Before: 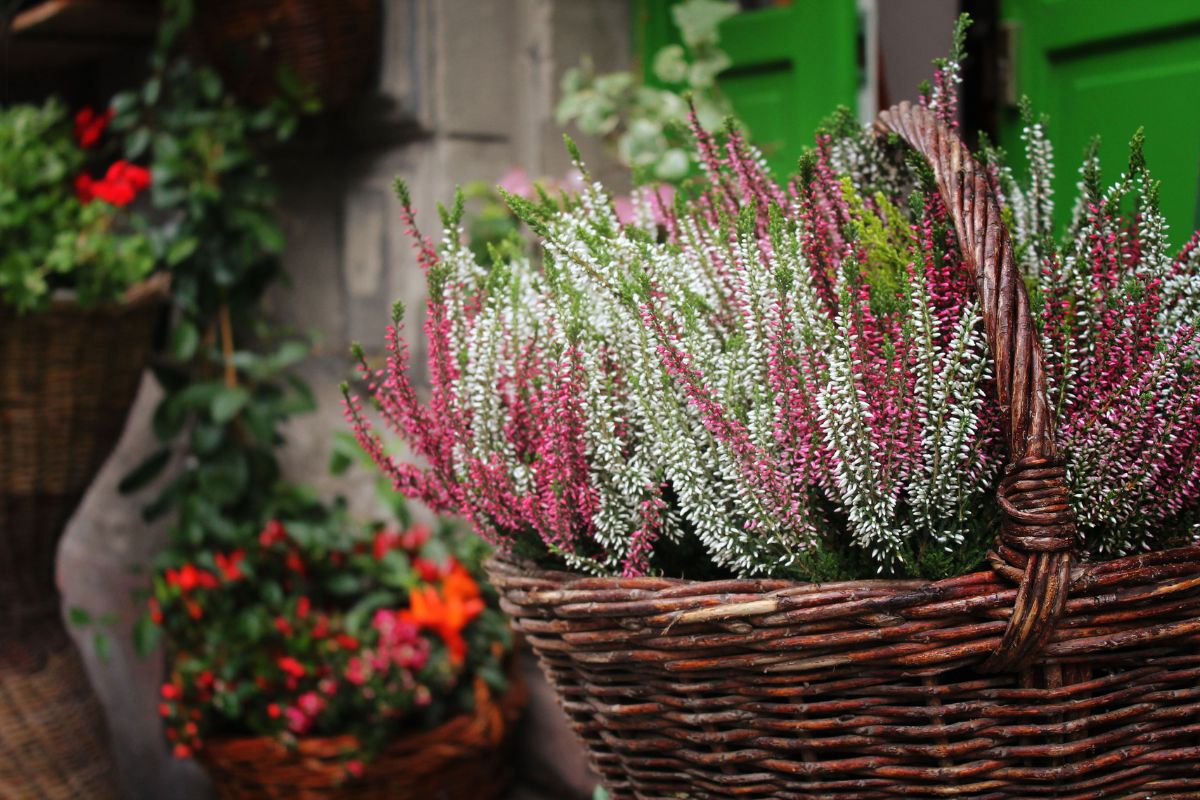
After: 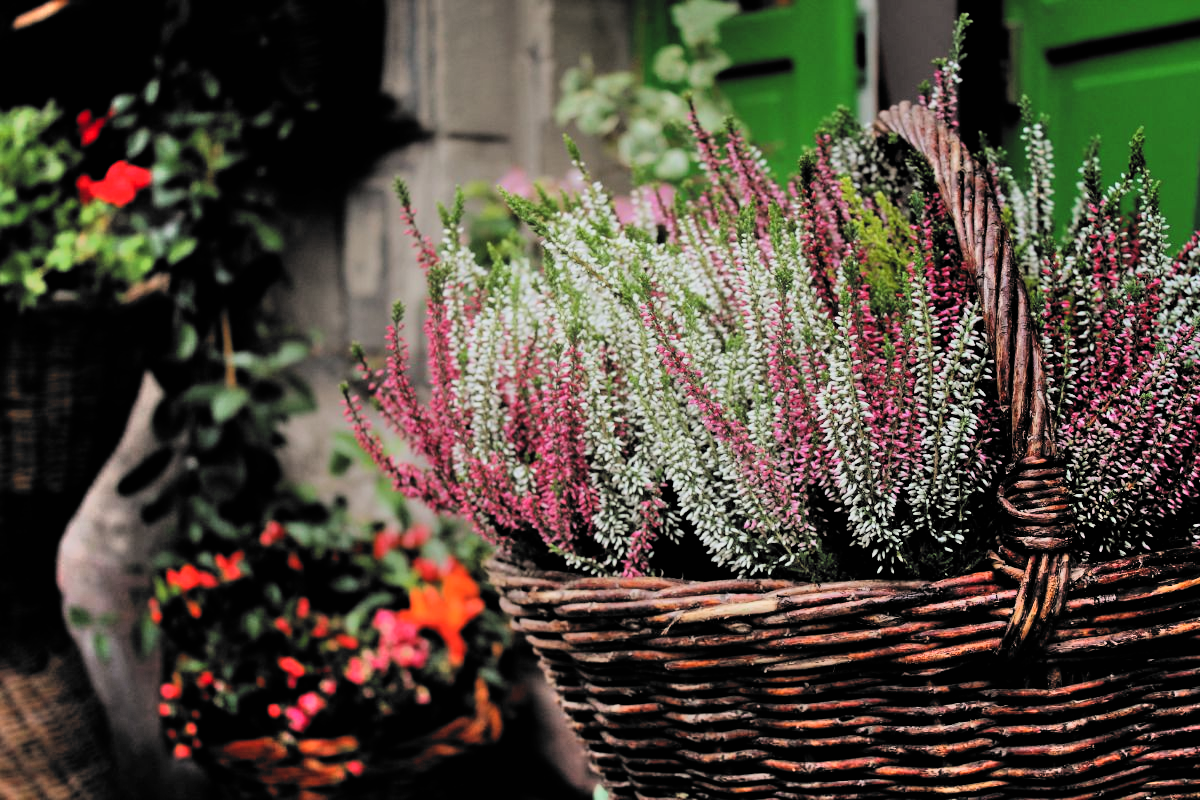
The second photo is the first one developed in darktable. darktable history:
filmic rgb: black relative exposure -5.04 EV, white relative exposure 3.96 EV, hardness 2.89, contrast 1.297, highlights saturation mix -30.8%, color science v6 (2022)
shadows and highlights: low approximation 0.01, soften with gaussian
